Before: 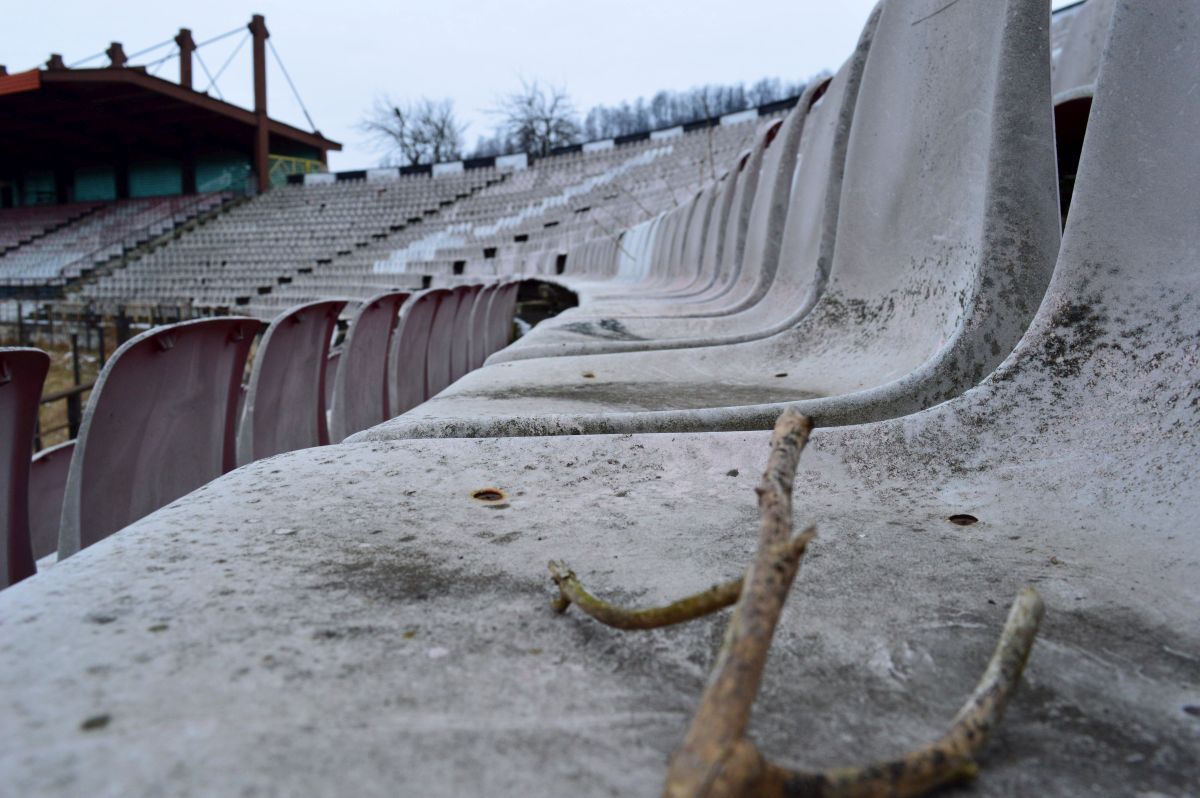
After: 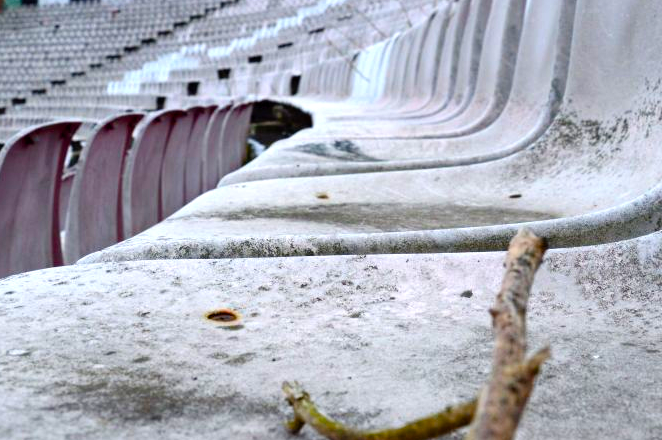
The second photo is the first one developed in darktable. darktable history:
color balance rgb: linear chroma grading › shadows -7.385%, linear chroma grading › highlights -8.055%, linear chroma grading › global chroma -10.436%, linear chroma grading › mid-tones -7.842%, perceptual saturation grading › global saturation 34.57%, perceptual saturation grading › highlights -25.021%, perceptual saturation grading › shadows 49.368%, perceptual brilliance grading › global brilliance 2.909%, global vibrance 39.266%
tone equalizer: -8 EV -0.764 EV, -7 EV -0.695 EV, -6 EV -0.639 EV, -5 EV -0.403 EV, -3 EV 0.398 EV, -2 EV 0.6 EV, -1 EV 0.685 EV, +0 EV 0.721 EV
crop and rotate: left 22.188%, top 22.46%, right 22.572%, bottom 22.304%
